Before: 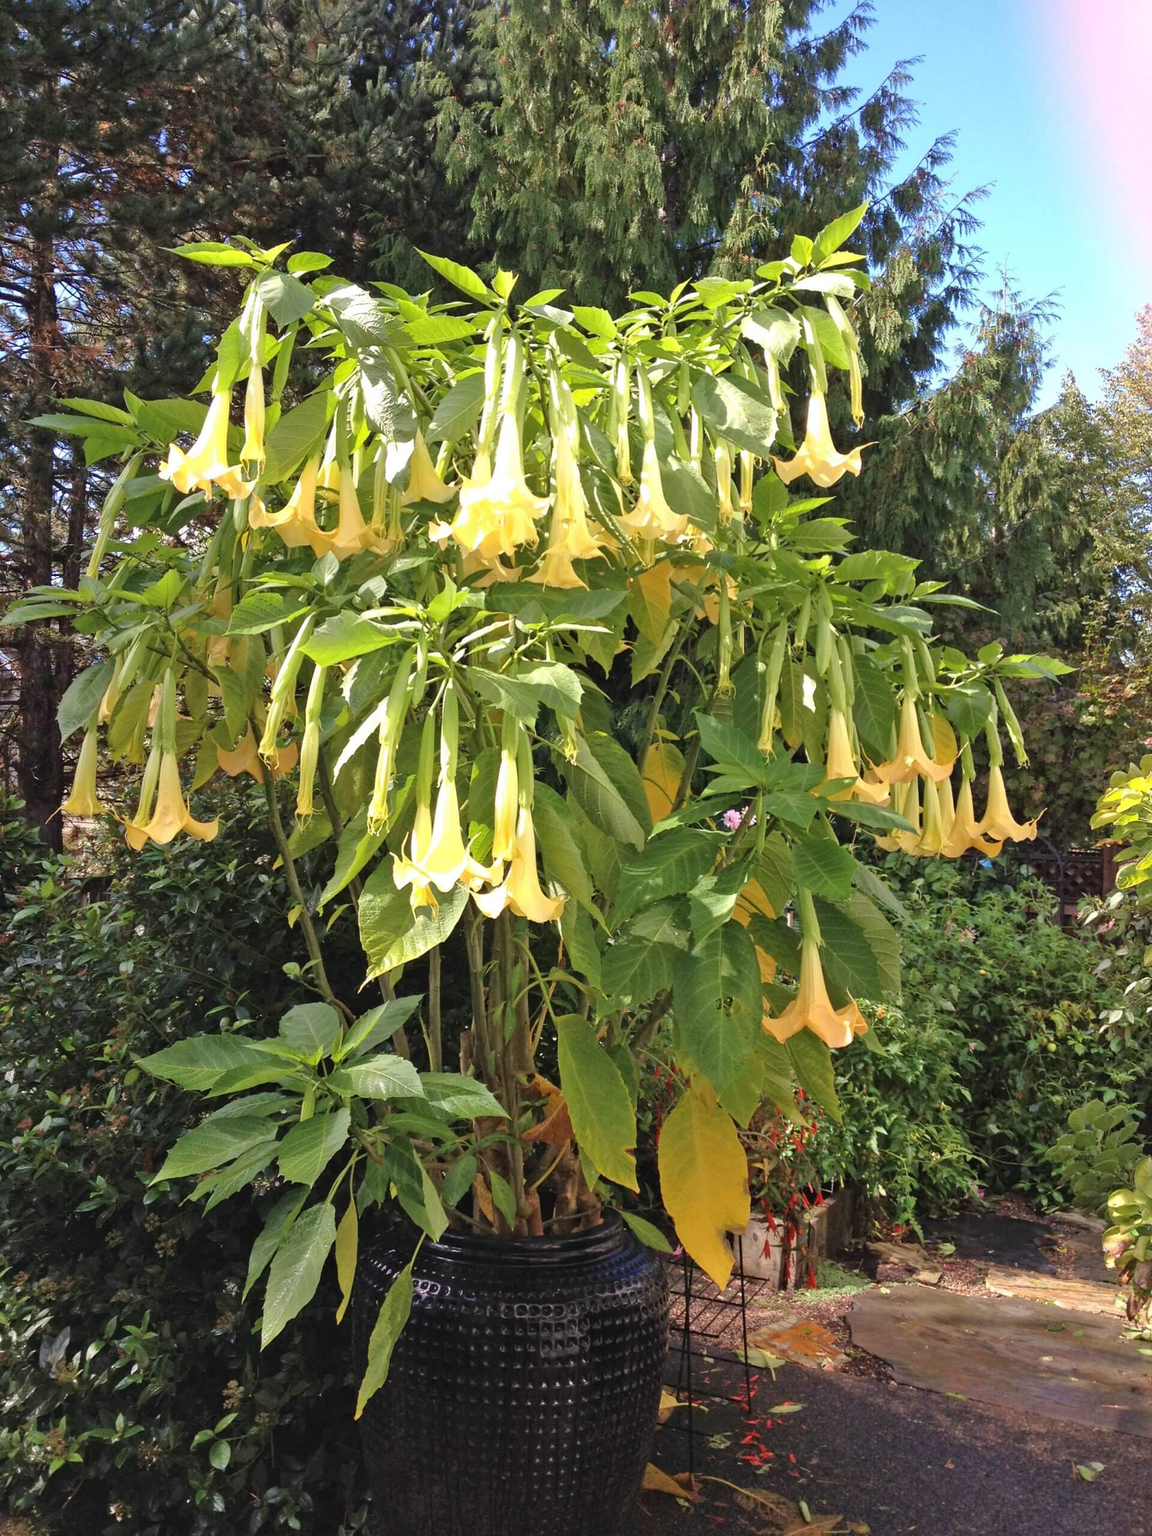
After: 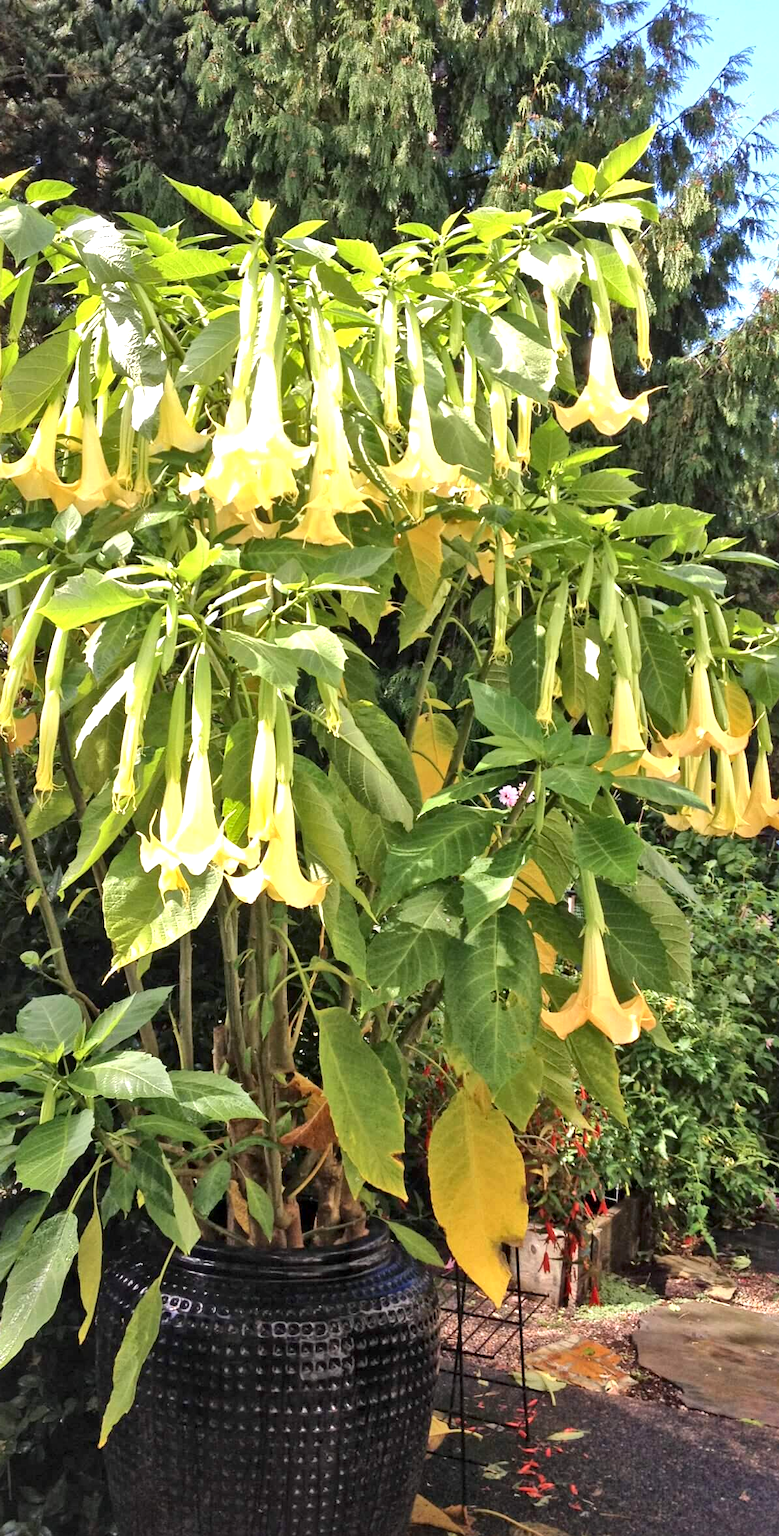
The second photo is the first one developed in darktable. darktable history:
exposure: black level correction 0.001, exposure 0.5 EV, compensate exposure bias true, compensate highlight preservation false
local contrast: mode bilateral grid, contrast 20, coarseness 50, detail 161%, midtone range 0.2
crop and rotate: left 22.918%, top 5.629%, right 14.711%, bottom 2.247%
